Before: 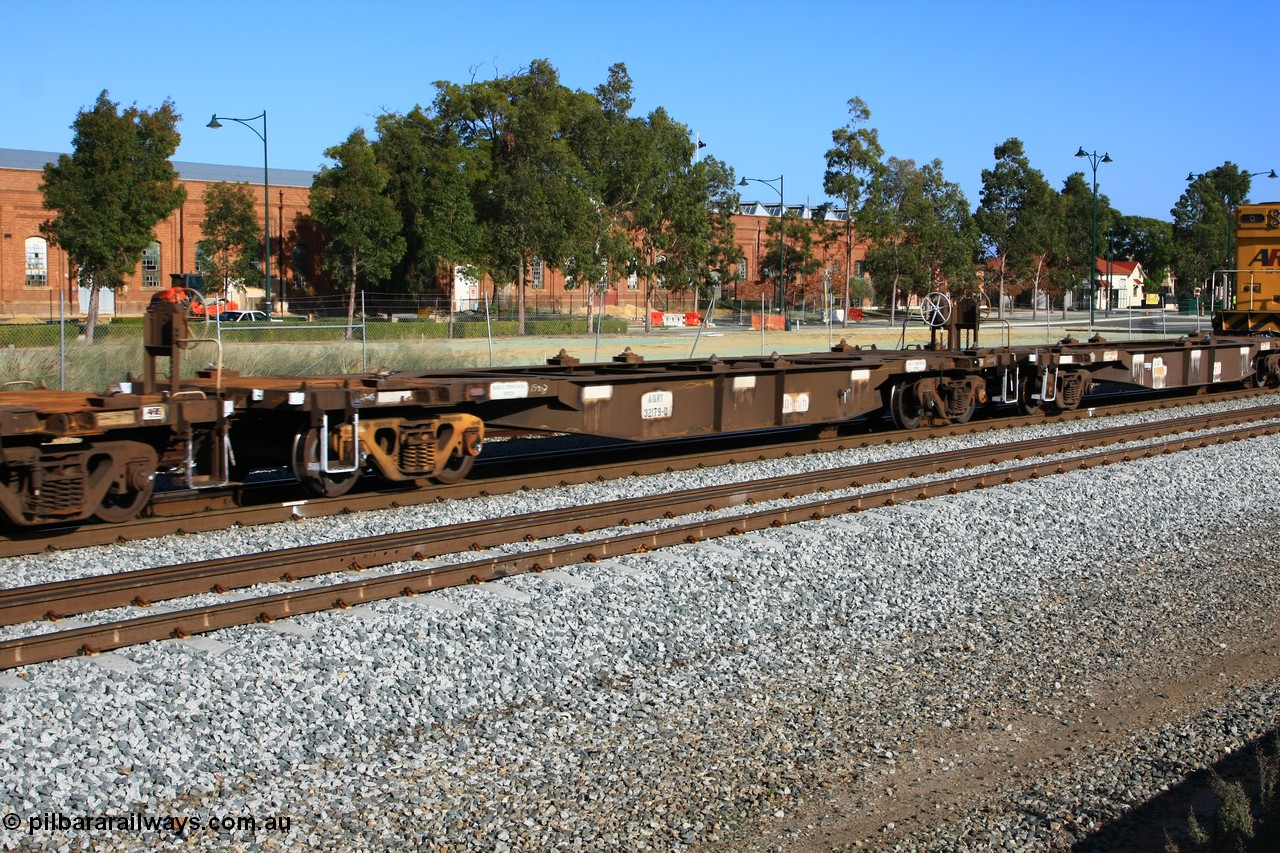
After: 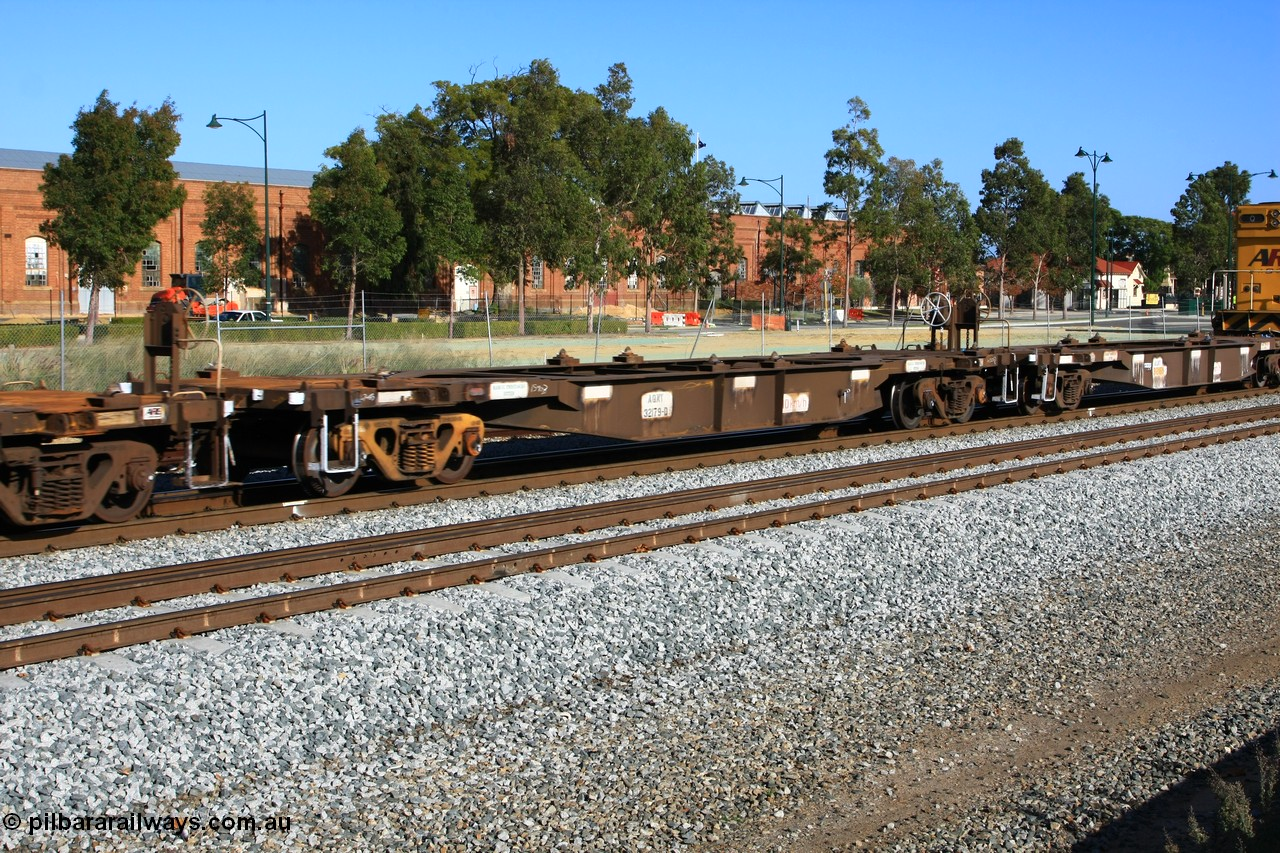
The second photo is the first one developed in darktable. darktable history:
exposure: exposure 0.078 EV, compensate highlight preservation false
